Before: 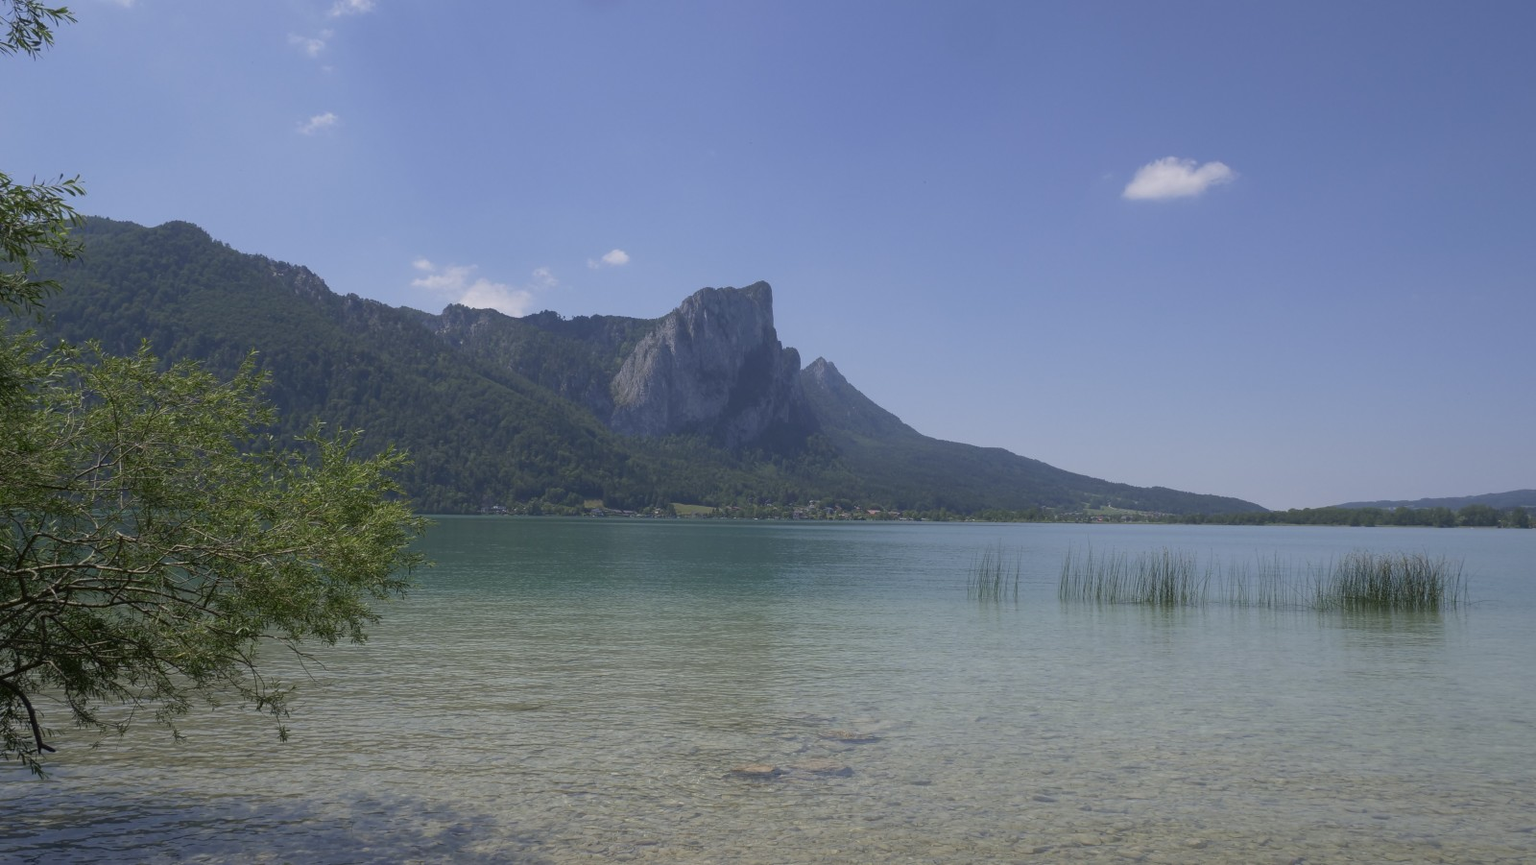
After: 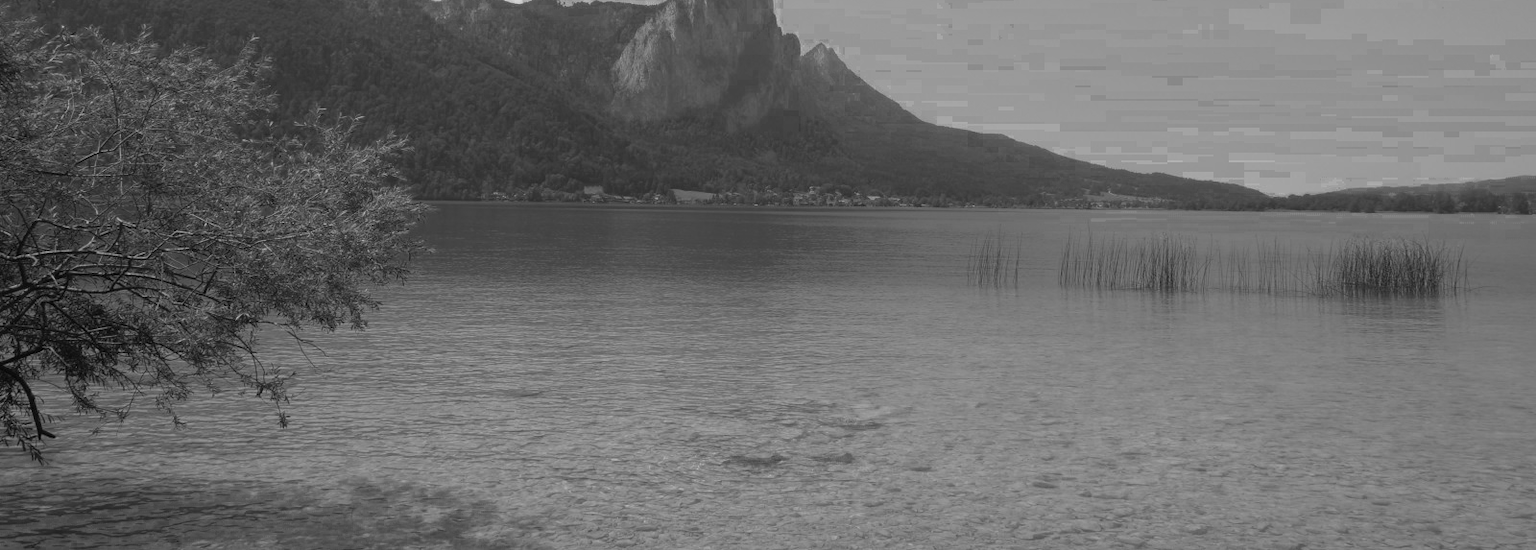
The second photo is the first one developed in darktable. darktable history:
crop and rotate: top 36.297%
color zones: curves: ch0 [(0.002, 0.589) (0.107, 0.484) (0.146, 0.249) (0.217, 0.352) (0.309, 0.525) (0.39, 0.404) (0.455, 0.169) (0.597, 0.055) (0.724, 0.212) (0.775, 0.691) (0.869, 0.571) (1, 0.587)]; ch1 [(0, 0) (0.143, 0) (0.286, 0) (0.429, 0) (0.571, 0) (0.714, 0) (0.857, 0)]
